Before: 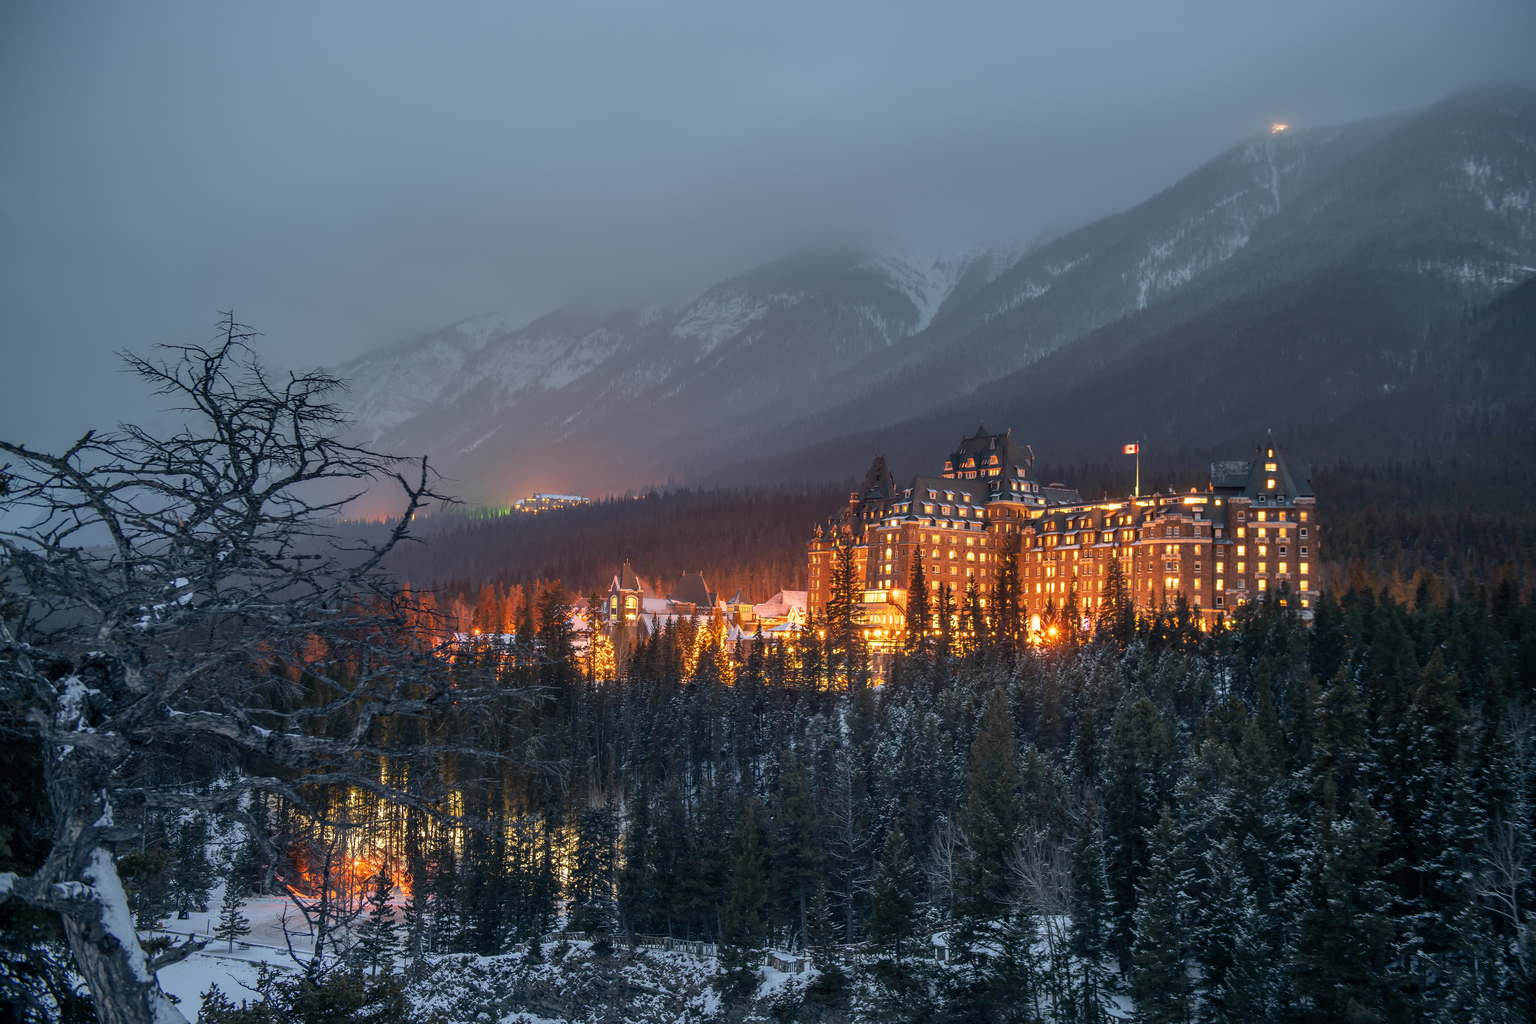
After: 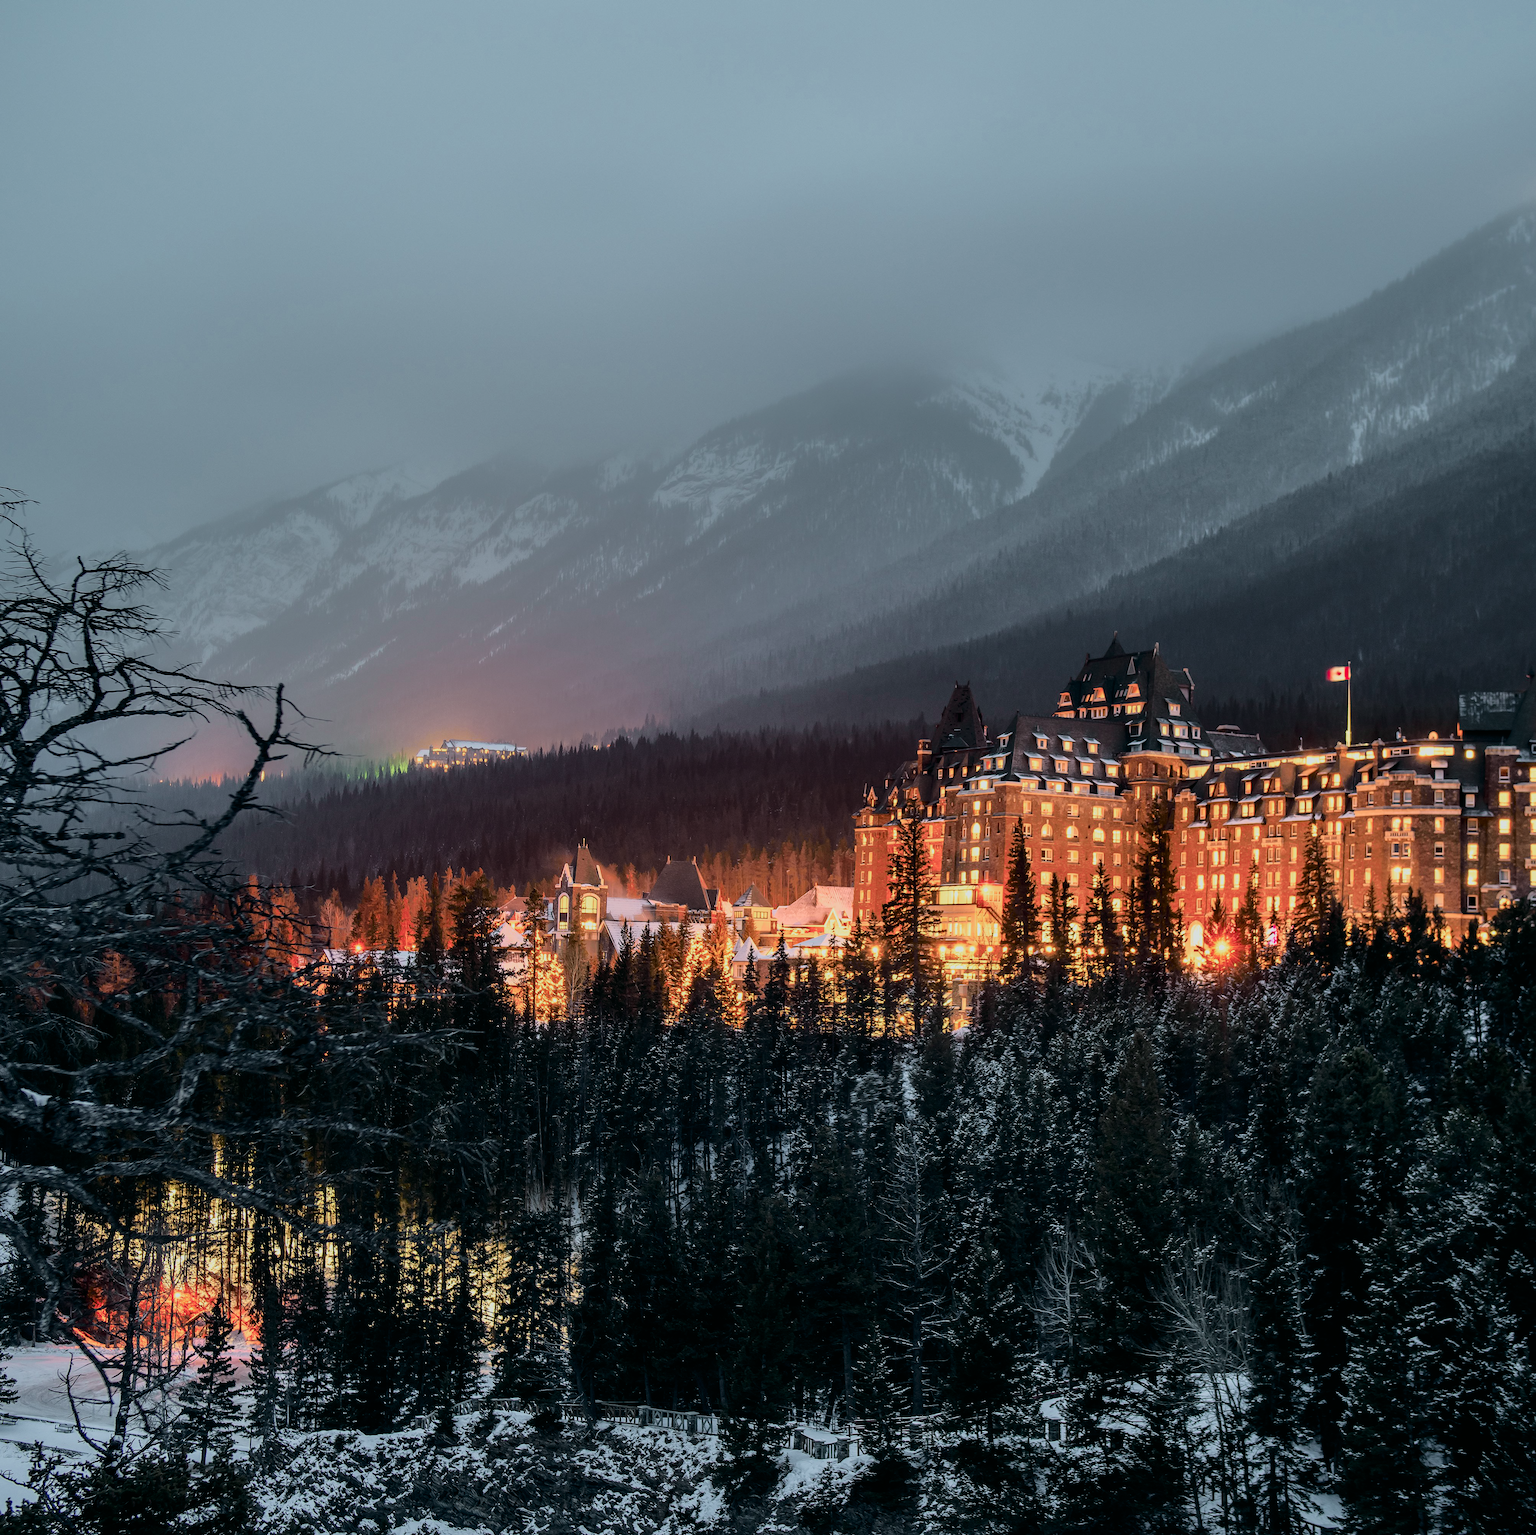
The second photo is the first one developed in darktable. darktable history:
white balance: emerald 1
tone curve: curves: ch0 [(0, 0) (0.081, 0.044) (0.192, 0.125) (0.283, 0.238) (0.416, 0.449) (0.495, 0.524) (0.661, 0.756) (0.788, 0.87) (1, 0.951)]; ch1 [(0, 0) (0.161, 0.092) (0.35, 0.33) (0.392, 0.392) (0.427, 0.426) (0.479, 0.472) (0.505, 0.497) (0.521, 0.524) (0.567, 0.56) (0.583, 0.592) (0.625, 0.627) (0.678, 0.733) (1, 1)]; ch2 [(0, 0) (0.346, 0.362) (0.404, 0.427) (0.502, 0.499) (0.531, 0.523) (0.544, 0.561) (0.58, 0.59) (0.629, 0.642) (0.717, 0.678) (1, 1)], color space Lab, independent channels, preserve colors none
crop and rotate: left 15.546%, right 17.787%
filmic rgb: black relative exposure -6.15 EV, white relative exposure 6.96 EV, hardness 2.23, color science v6 (2022)
